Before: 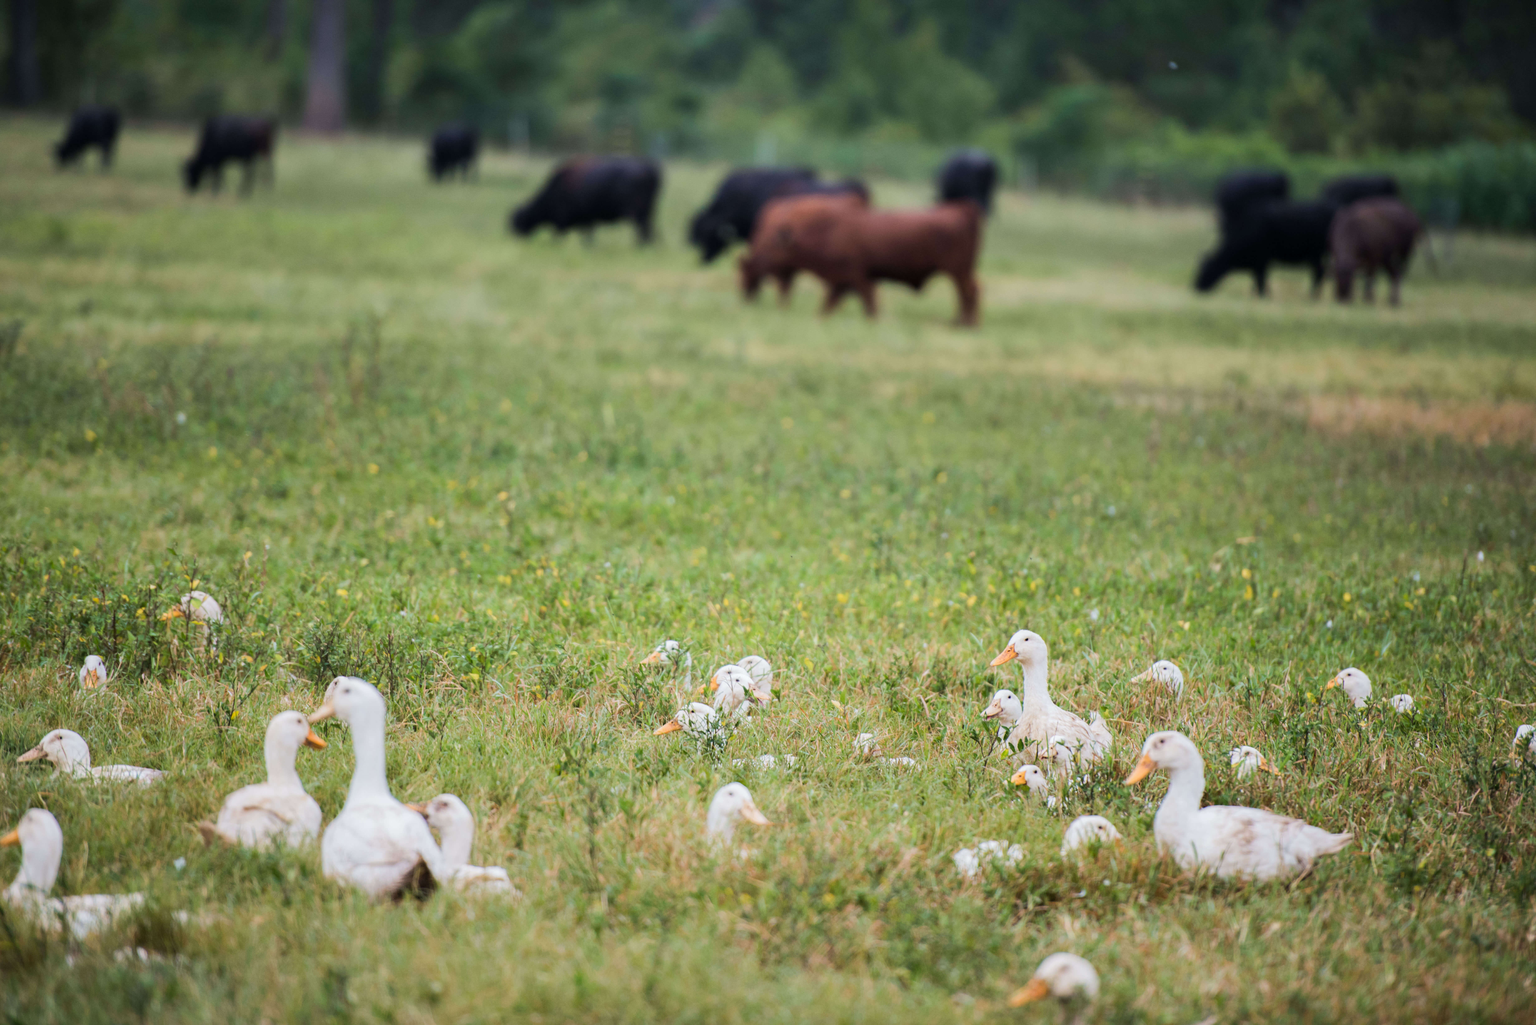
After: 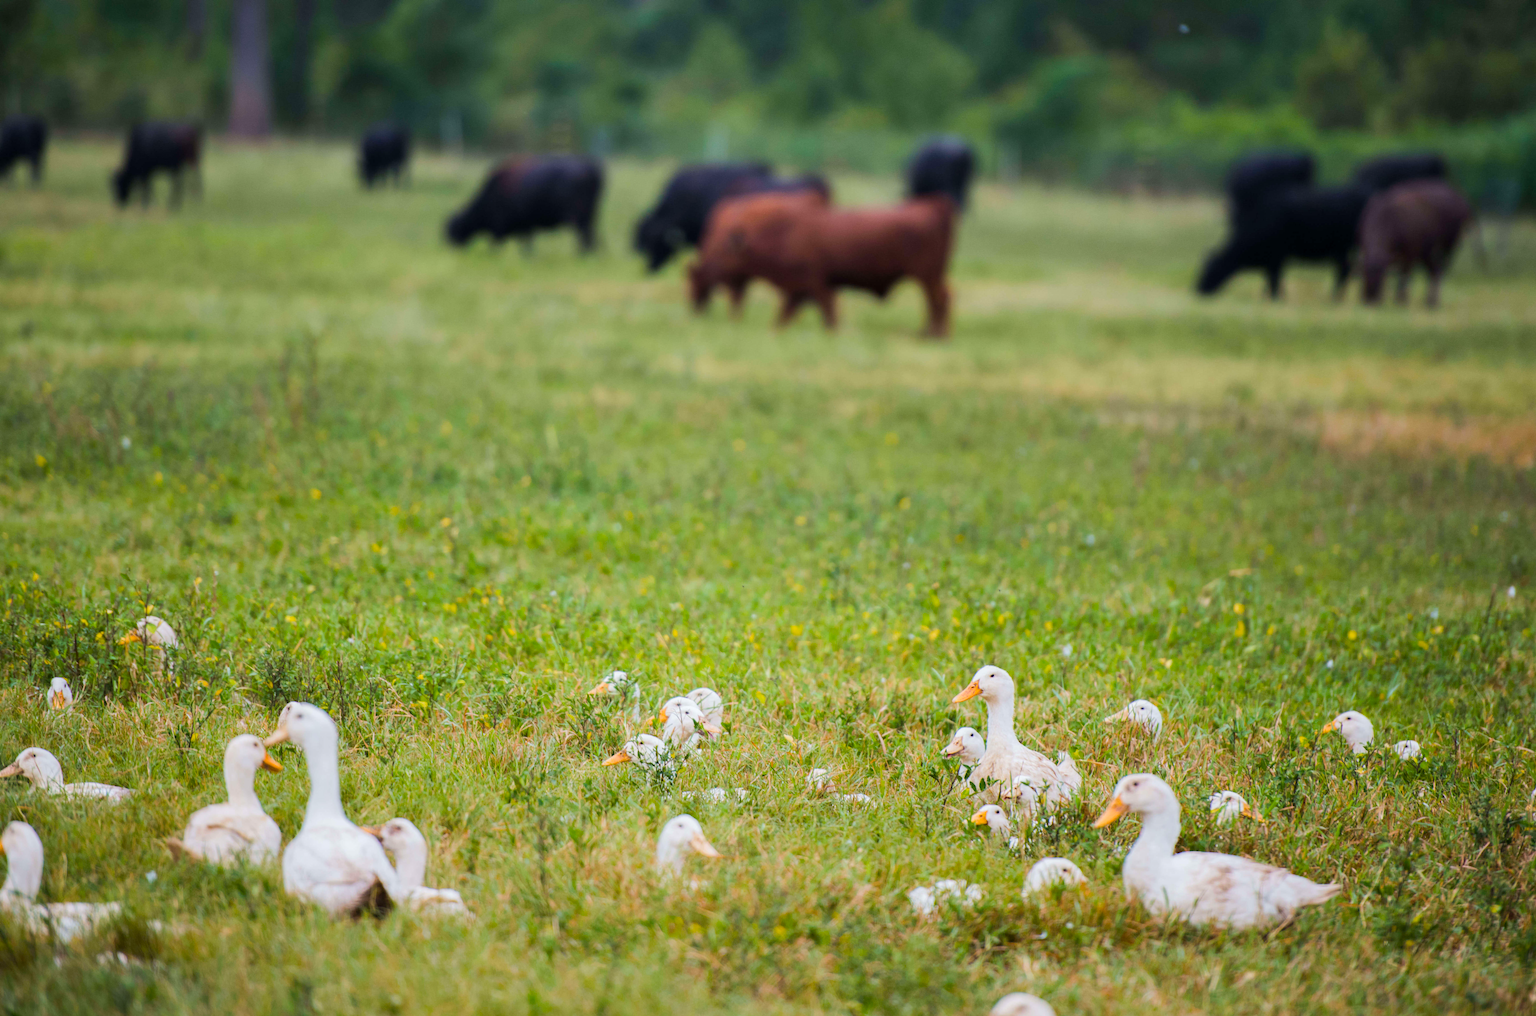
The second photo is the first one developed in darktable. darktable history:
color zones: mix -62.47%
color balance rgb: perceptual saturation grading › global saturation 25%, global vibrance 20%
rotate and perspective: rotation 0.062°, lens shift (vertical) 0.115, lens shift (horizontal) -0.133, crop left 0.047, crop right 0.94, crop top 0.061, crop bottom 0.94
